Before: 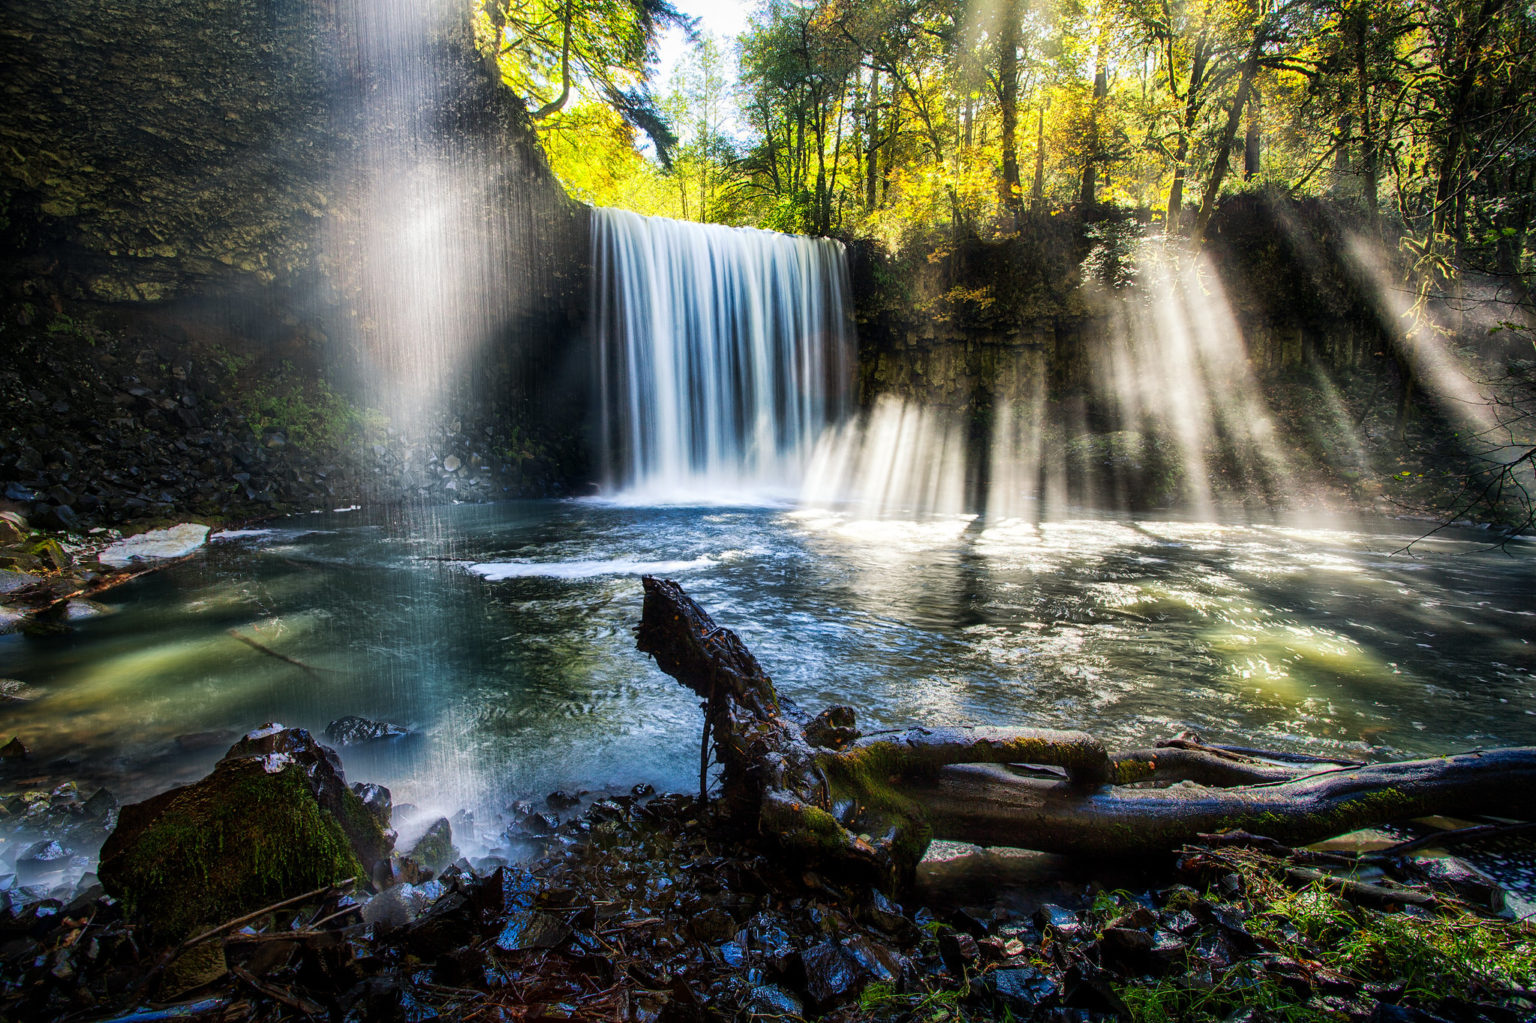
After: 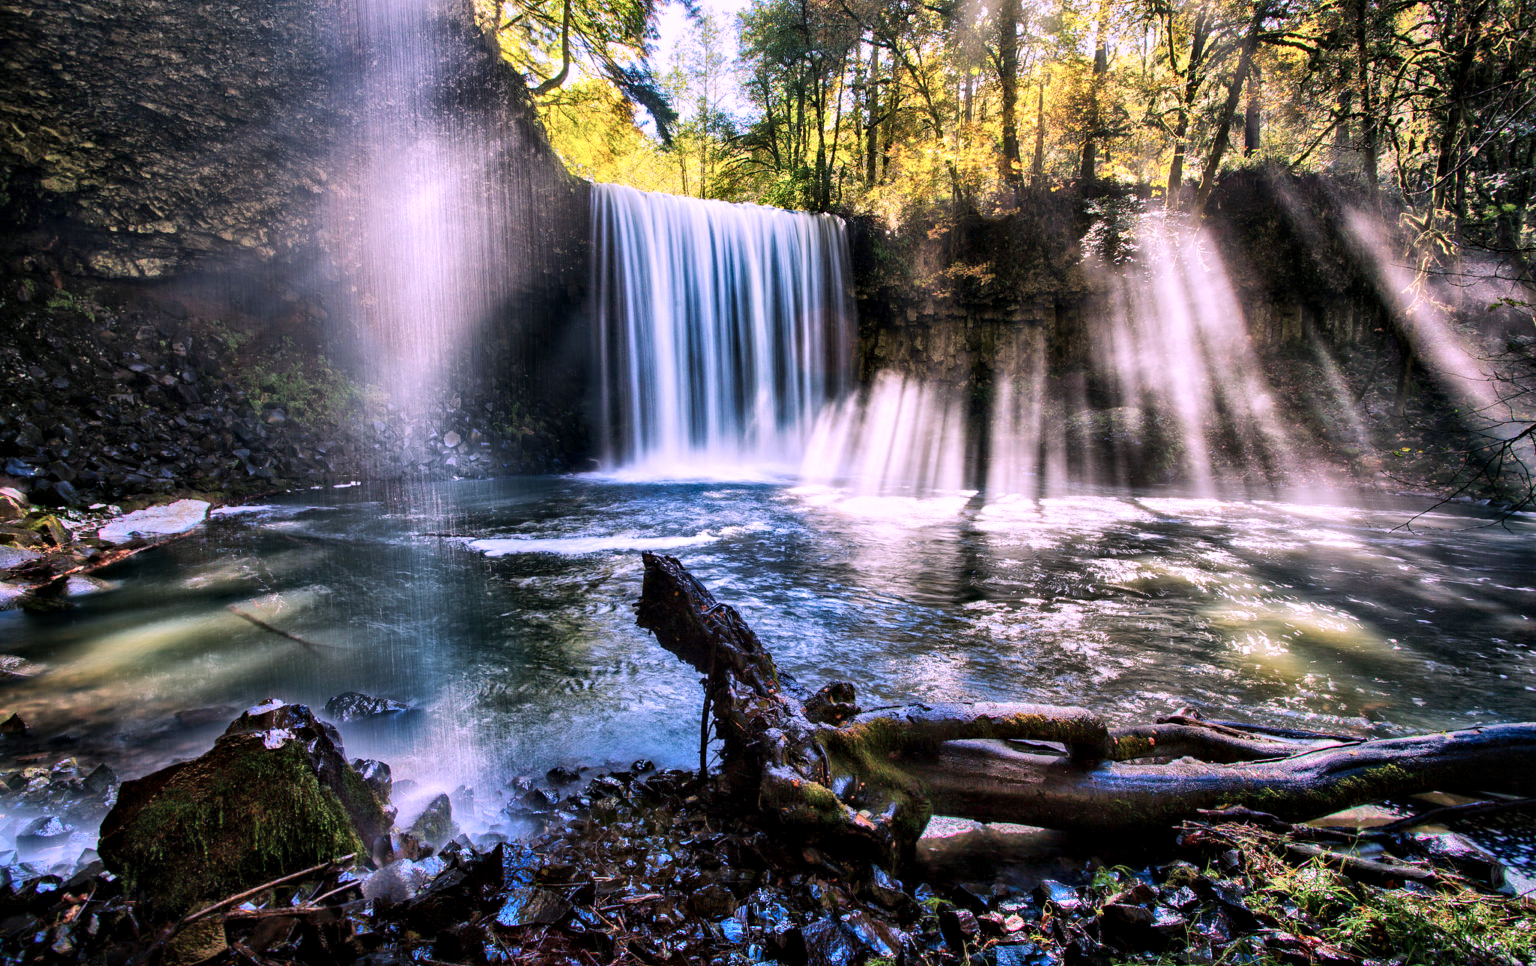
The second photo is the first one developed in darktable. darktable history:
contrast equalizer: y [[0.5, 0.5, 0.544, 0.569, 0.5, 0.5], [0.5 ×6], [0.5 ×6], [0 ×6], [0 ×6]]
color correction: highlights a* 15.46, highlights b* -20.56
shadows and highlights: shadows color adjustment 97.66%, soften with gaussian
crop and rotate: top 2.479%, bottom 3.018%
